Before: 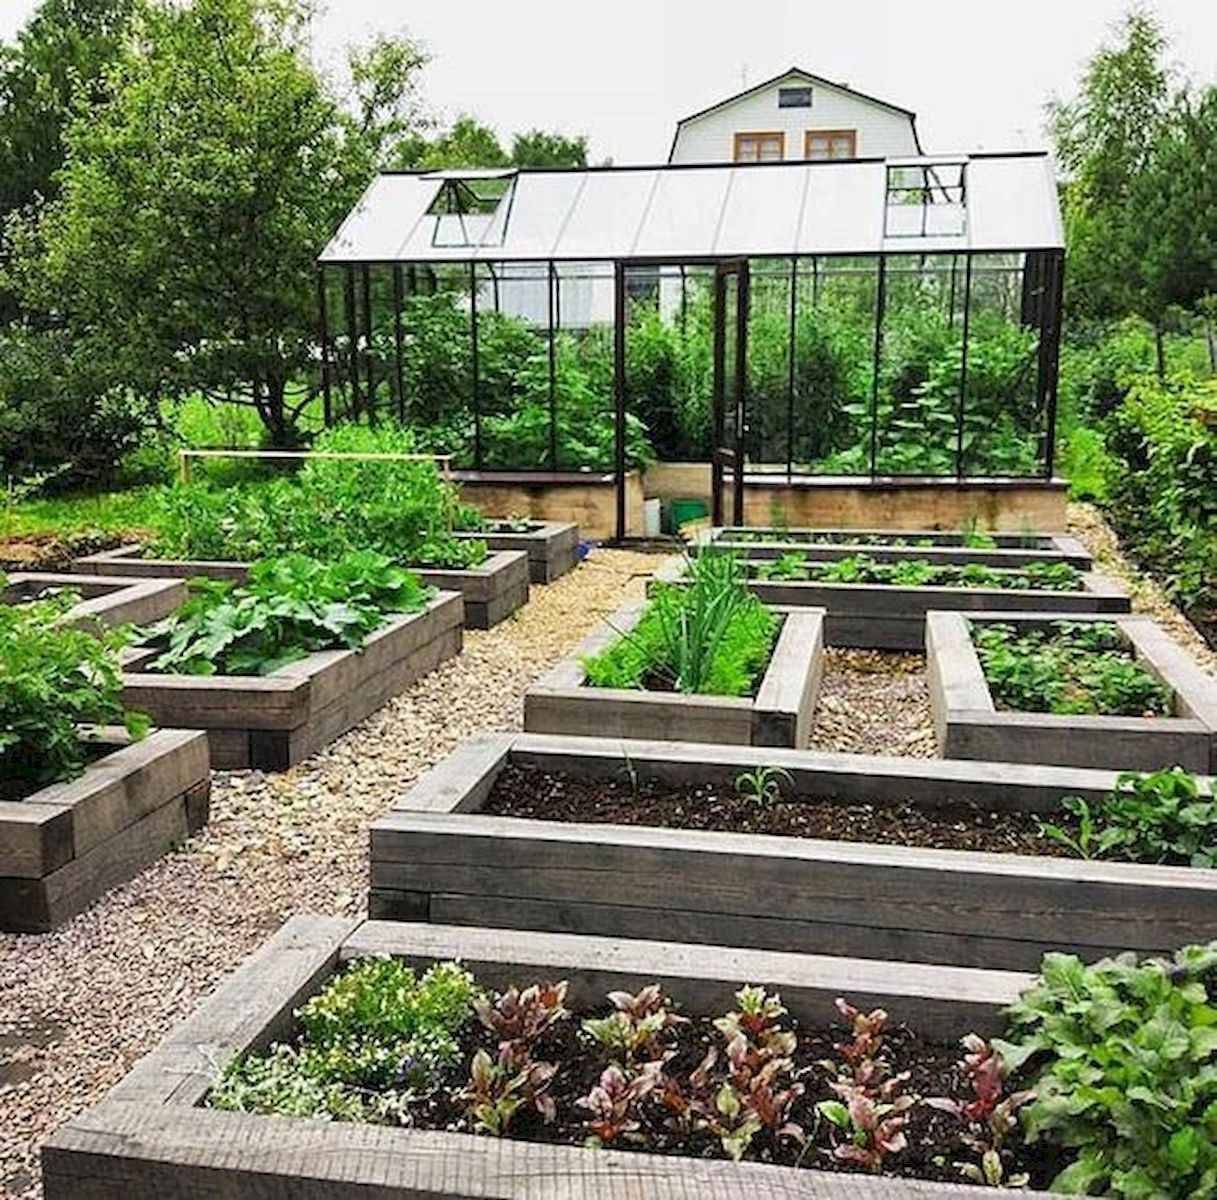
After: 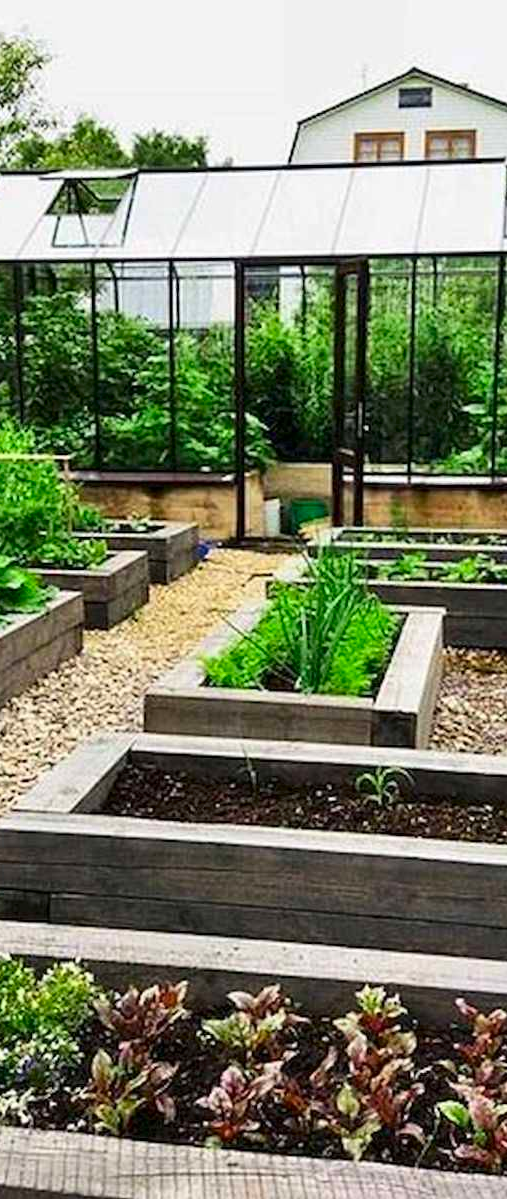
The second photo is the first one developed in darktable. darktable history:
crop: left 31.229%, right 27.105%
contrast brightness saturation: contrast 0.13, brightness -0.05, saturation 0.16
